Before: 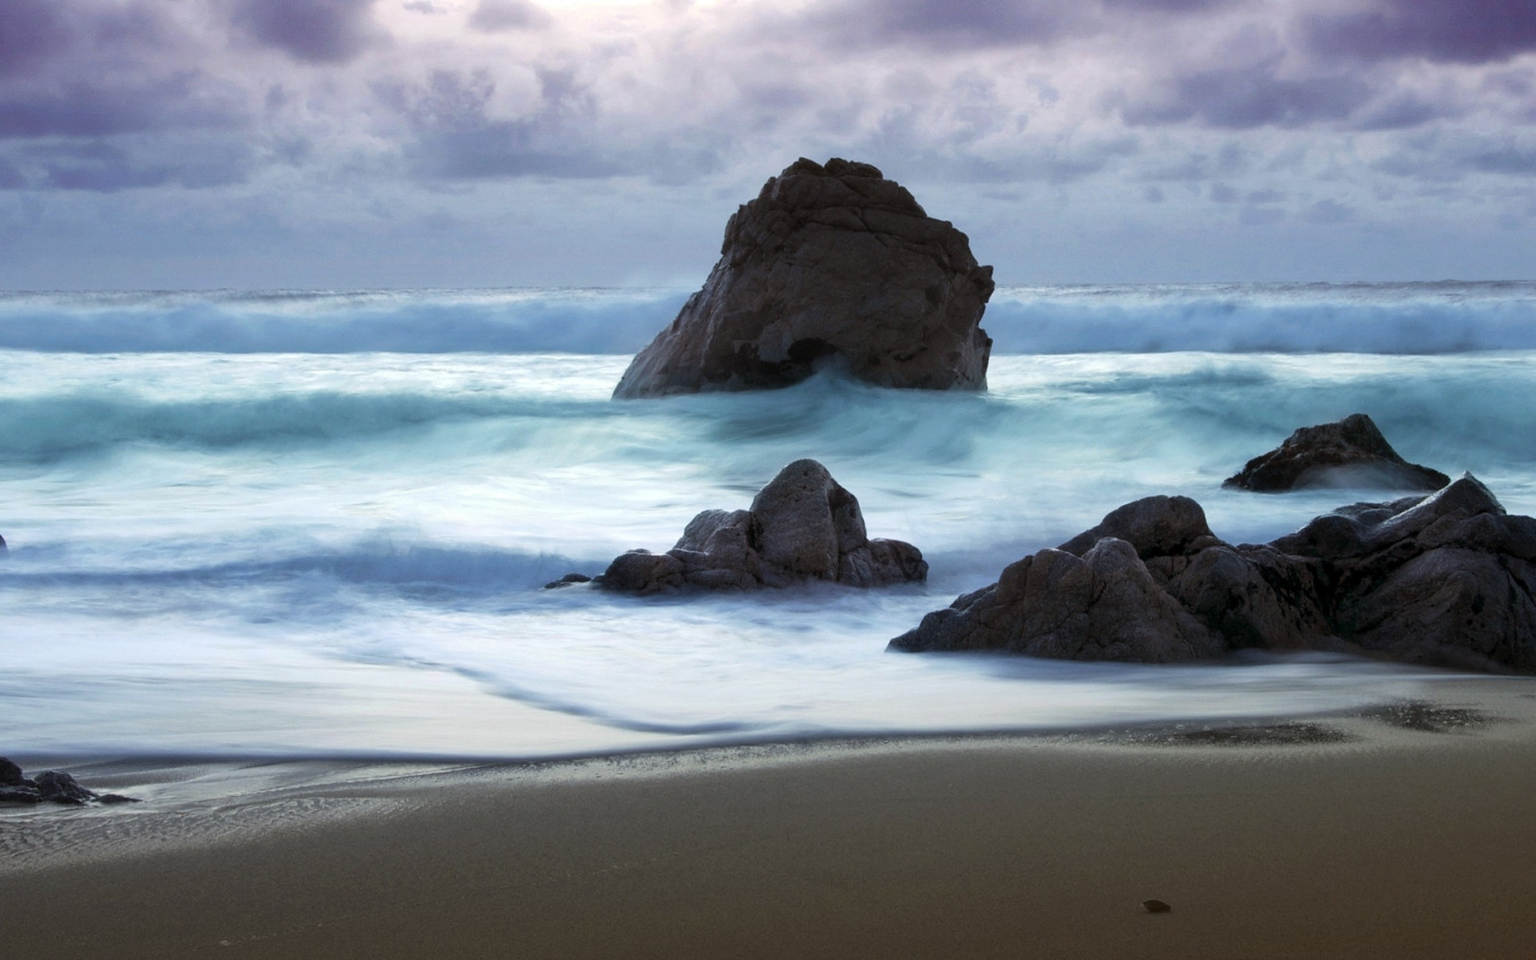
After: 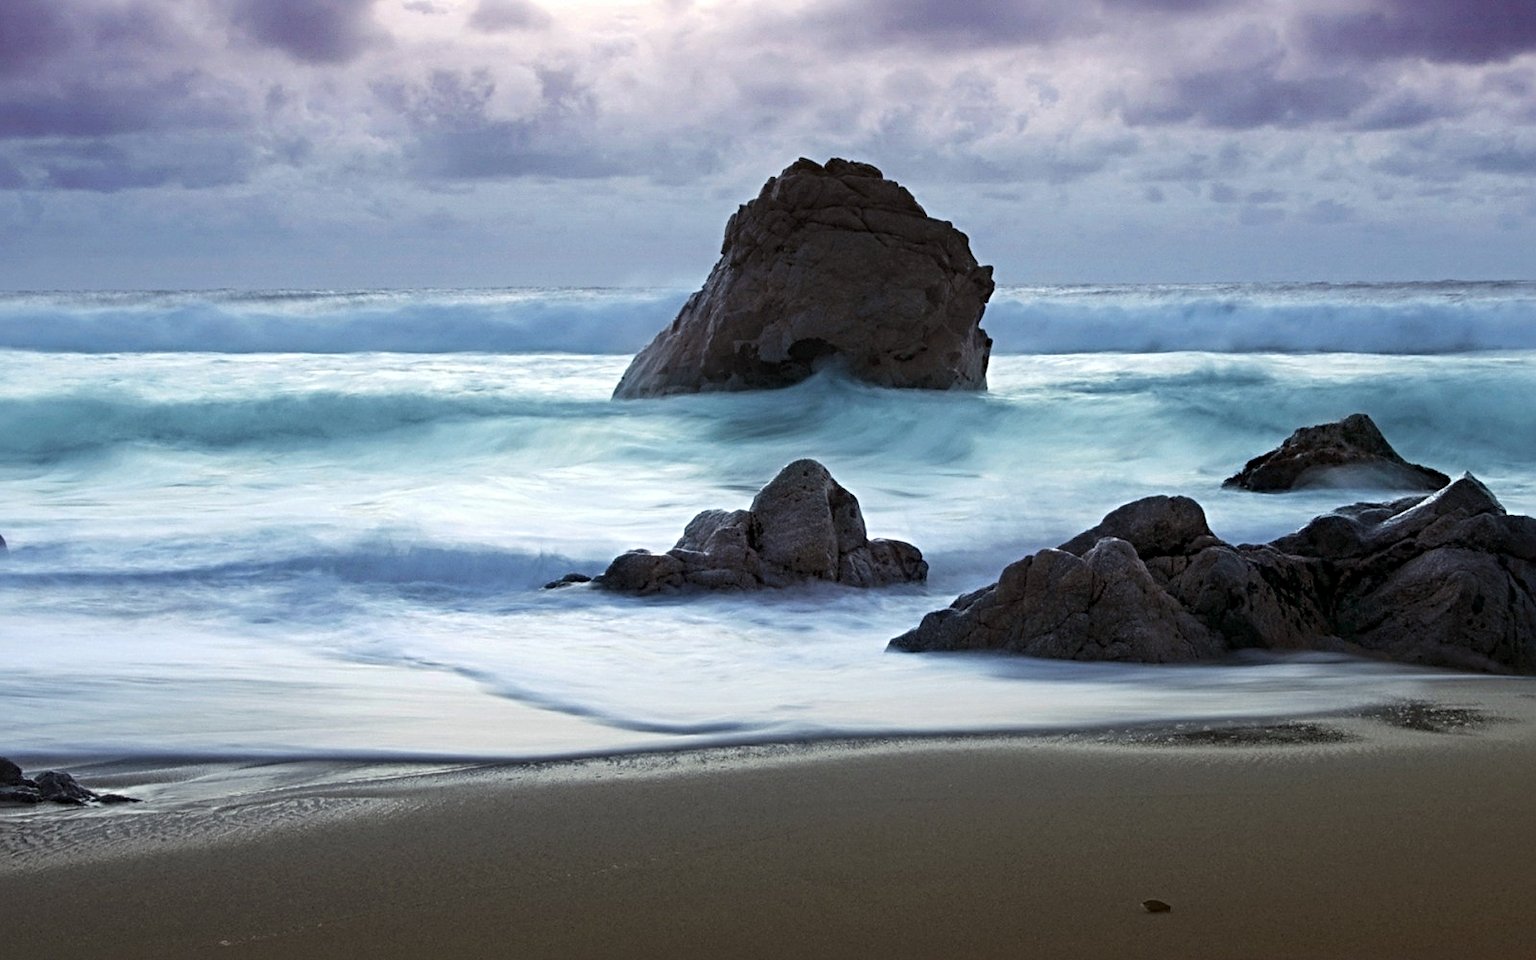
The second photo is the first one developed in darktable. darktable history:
sharpen: radius 4.885
